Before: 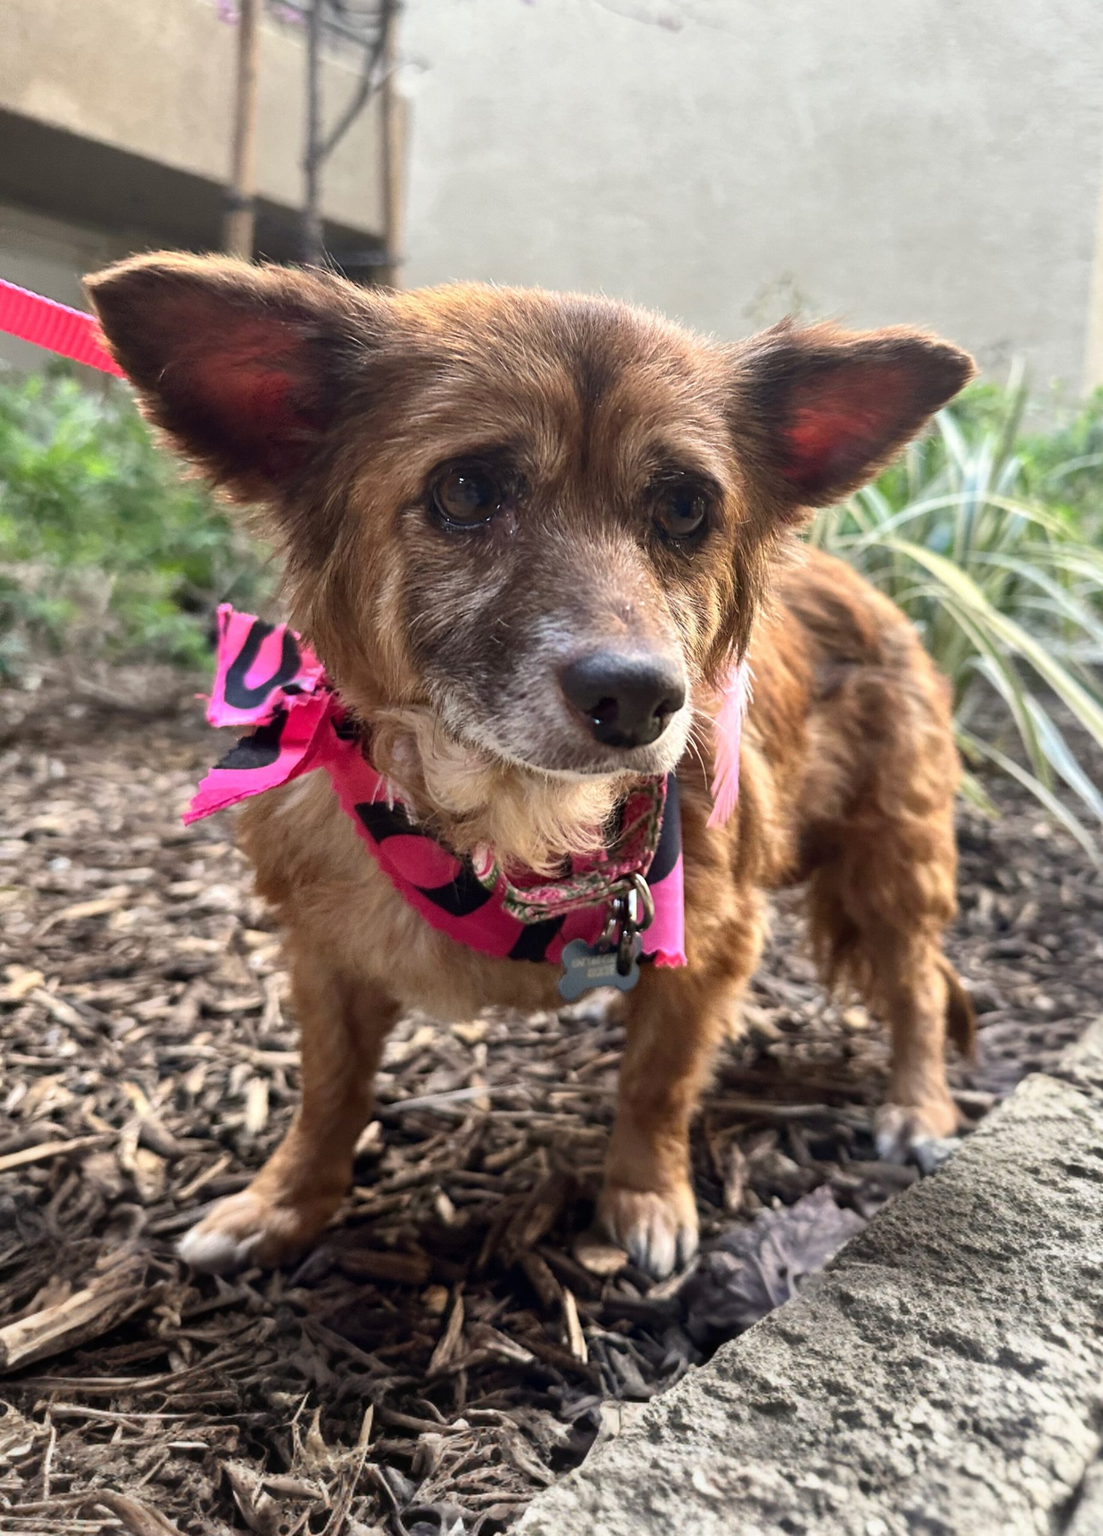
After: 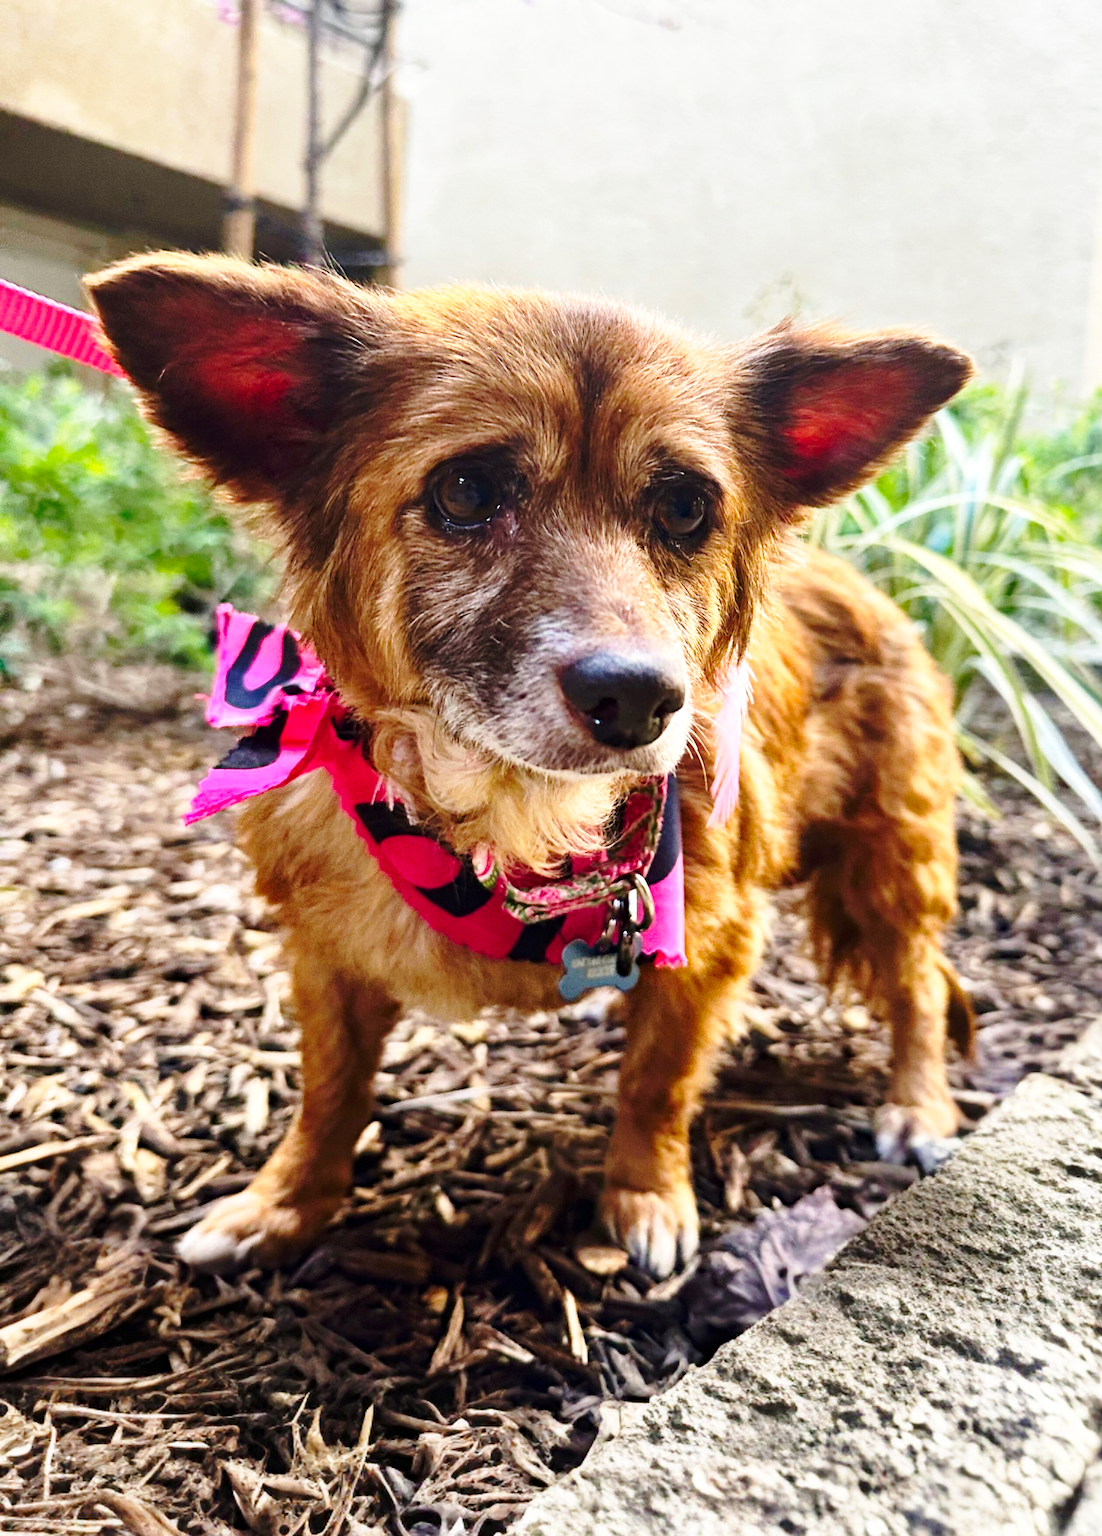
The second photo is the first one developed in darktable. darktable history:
haze removal: compatibility mode true, adaptive false
base curve: curves: ch0 [(0, 0) (0.036, 0.037) (0.121, 0.228) (0.46, 0.76) (0.859, 0.983) (1, 1)], preserve colors none
color balance rgb: shadows lift › chroma 0.71%, shadows lift › hue 115.61°, perceptual saturation grading › global saturation 0.818%, global vibrance 40.862%
